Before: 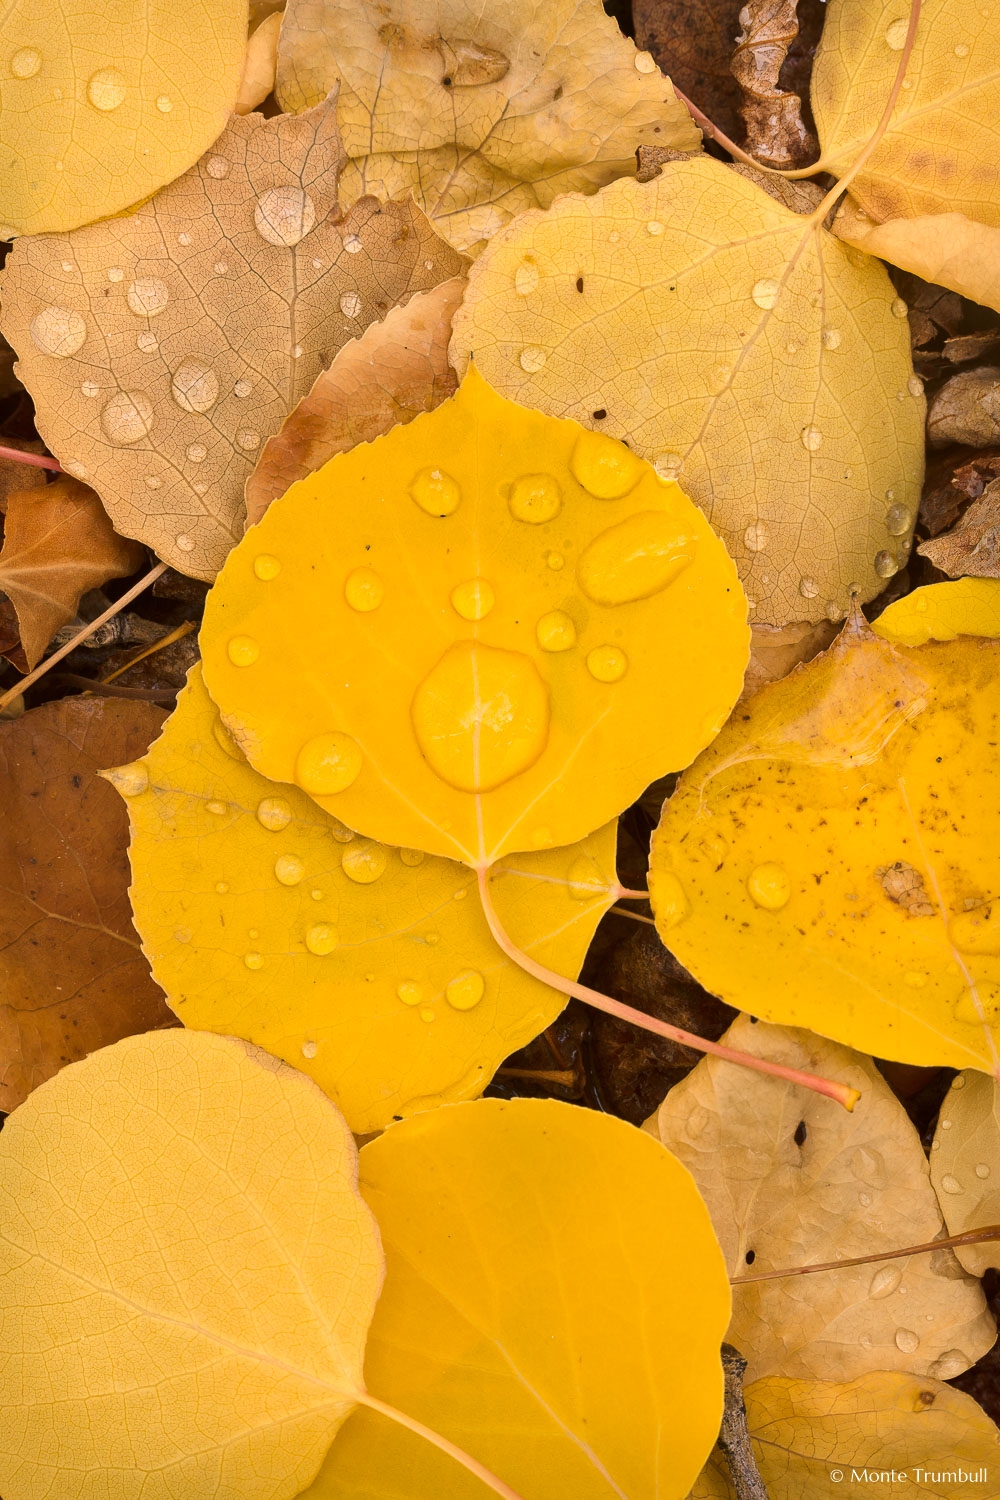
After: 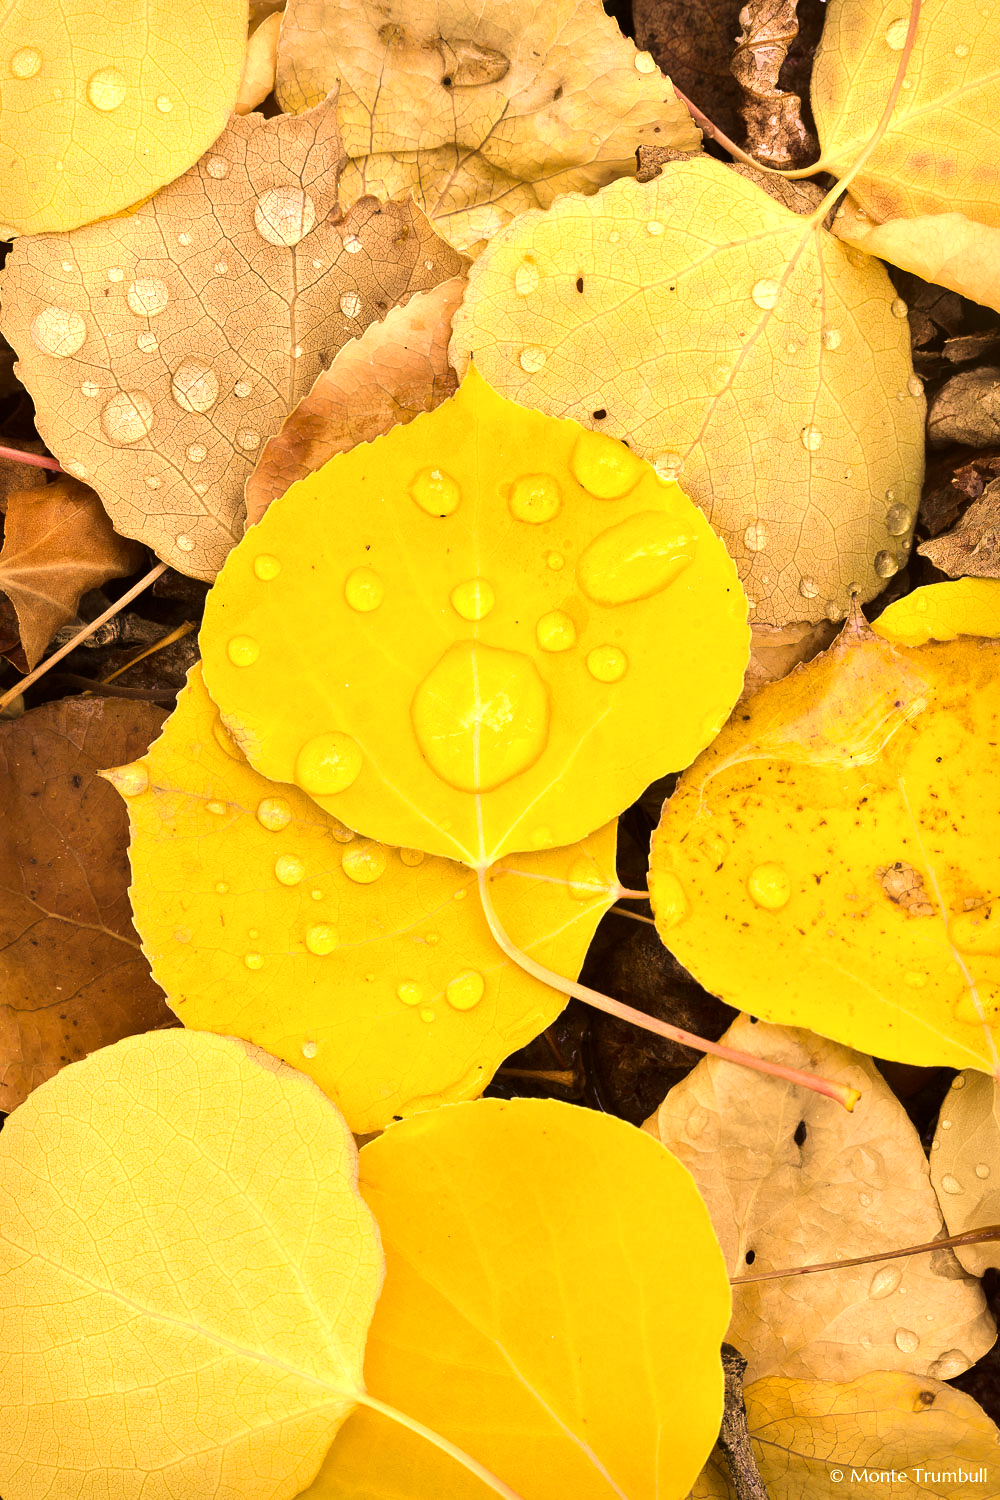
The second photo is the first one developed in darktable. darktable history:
tone equalizer: -8 EV -0.75 EV, -7 EV -0.7 EV, -6 EV -0.6 EV, -5 EV -0.4 EV, -3 EV 0.4 EV, -2 EV 0.6 EV, -1 EV 0.7 EV, +0 EV 0.75 EV, edges refinement/feathering 500, mask exposure compensation -1.57 EV, preserve details no
velvia: strength 75%
rgb levels: preserve colors max RGB
